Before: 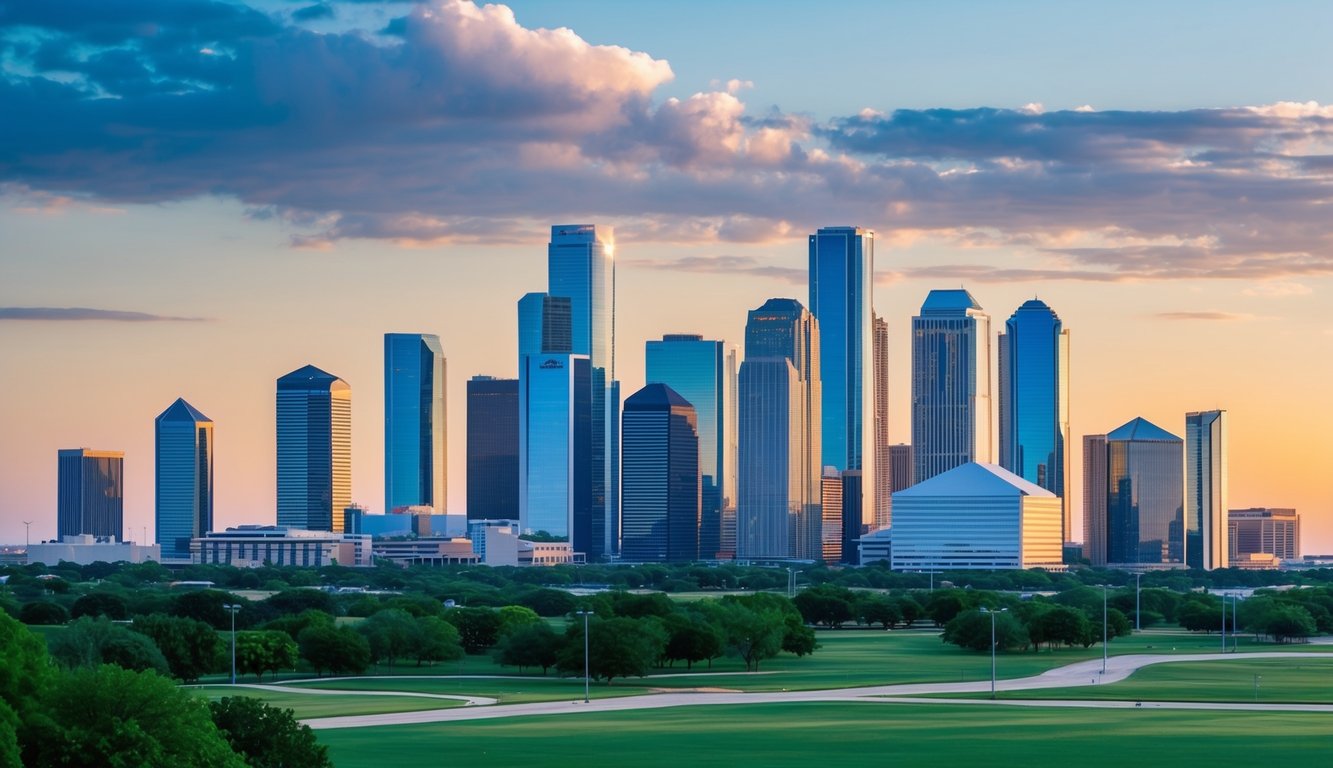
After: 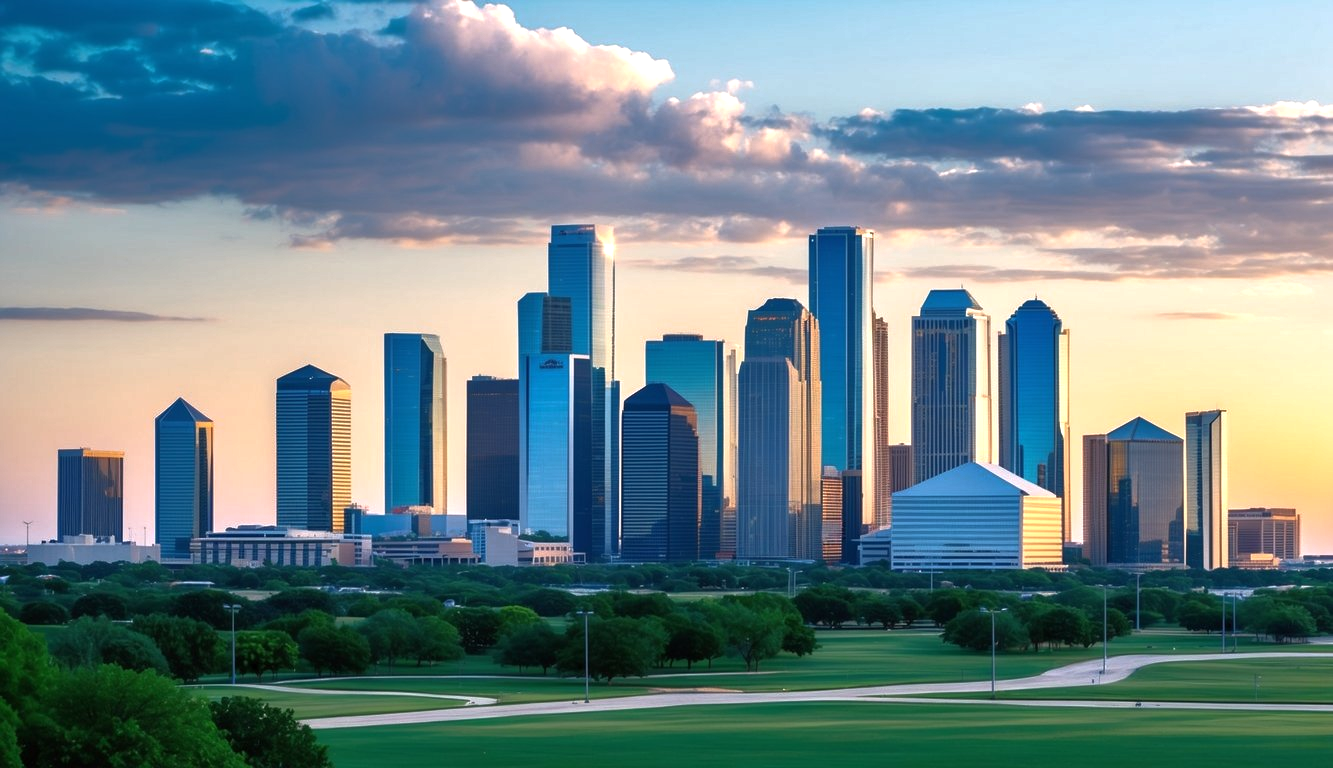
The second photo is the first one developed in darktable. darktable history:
tone equalizer: -8 EV 0.001 EV, -7 EV -0.001 EV, -6 EV 0.002 EV, -5 EV -0.043 EV, -4 EV -0.143 EV, -3 EV -0.184 EV, -2 EV 0.253 EV, -1 EV 0.711 EV, +0 EV 0.481 EV, edges refinement/feathering 500, mask exposure compensation -1.57 EV, preserve details no
